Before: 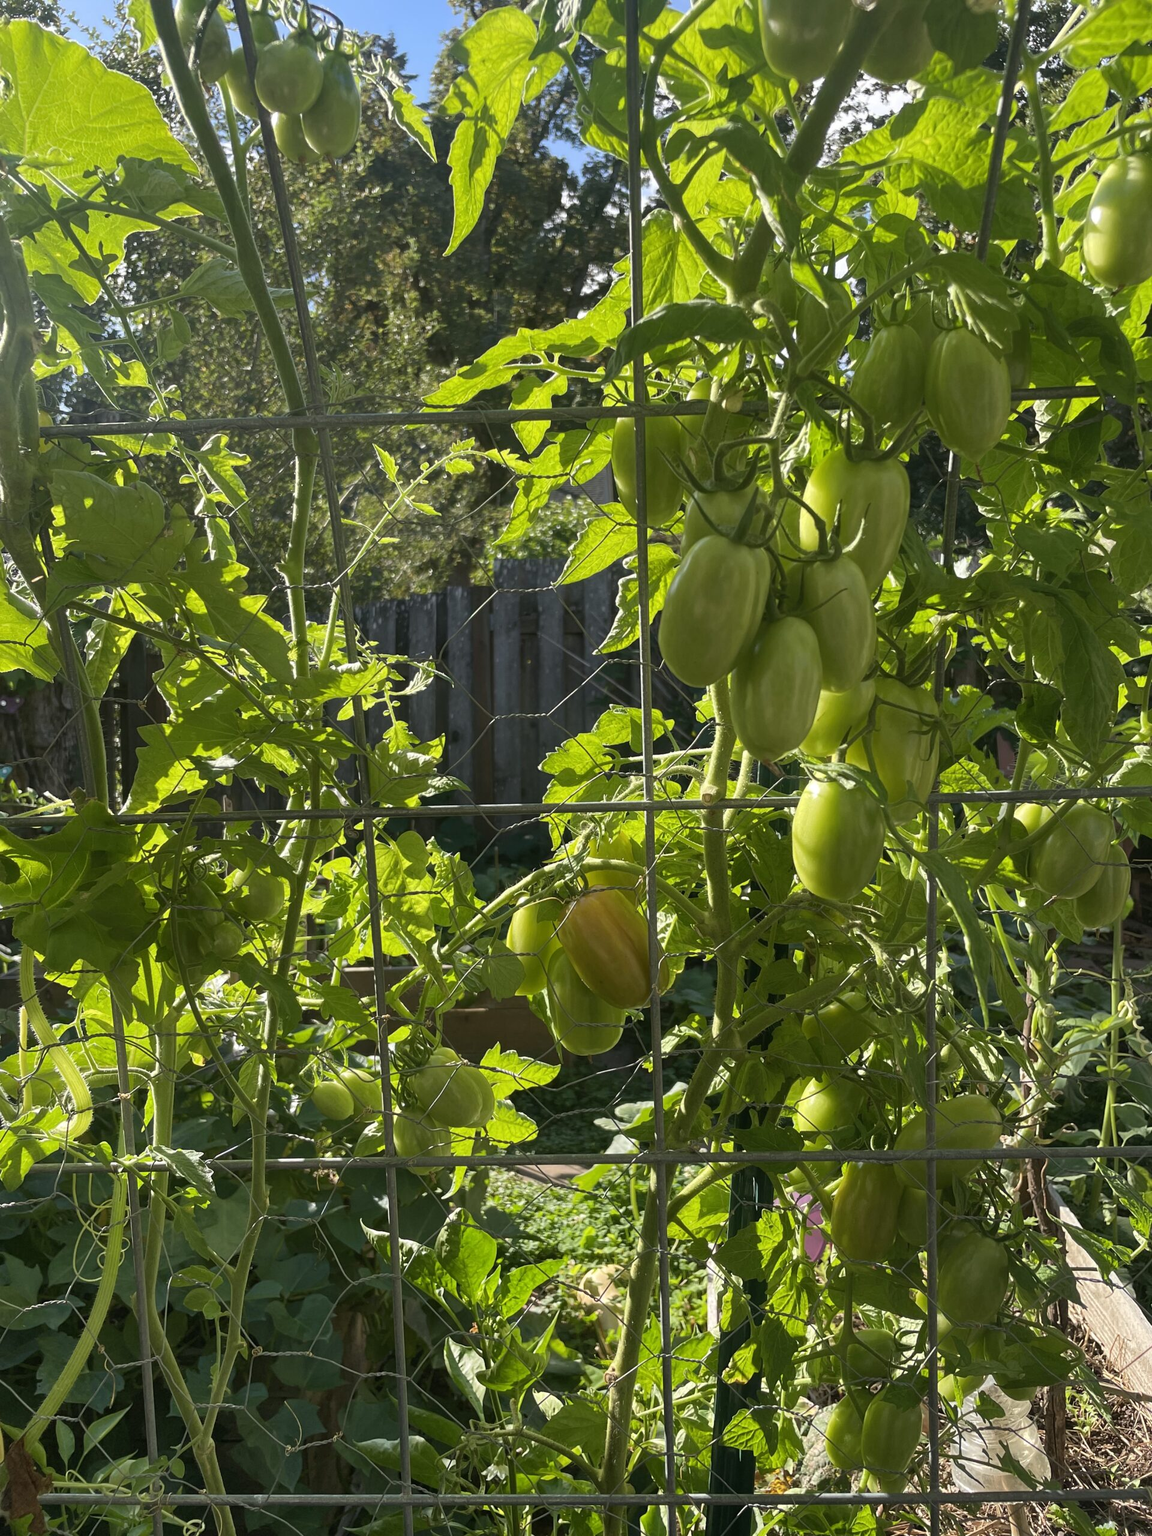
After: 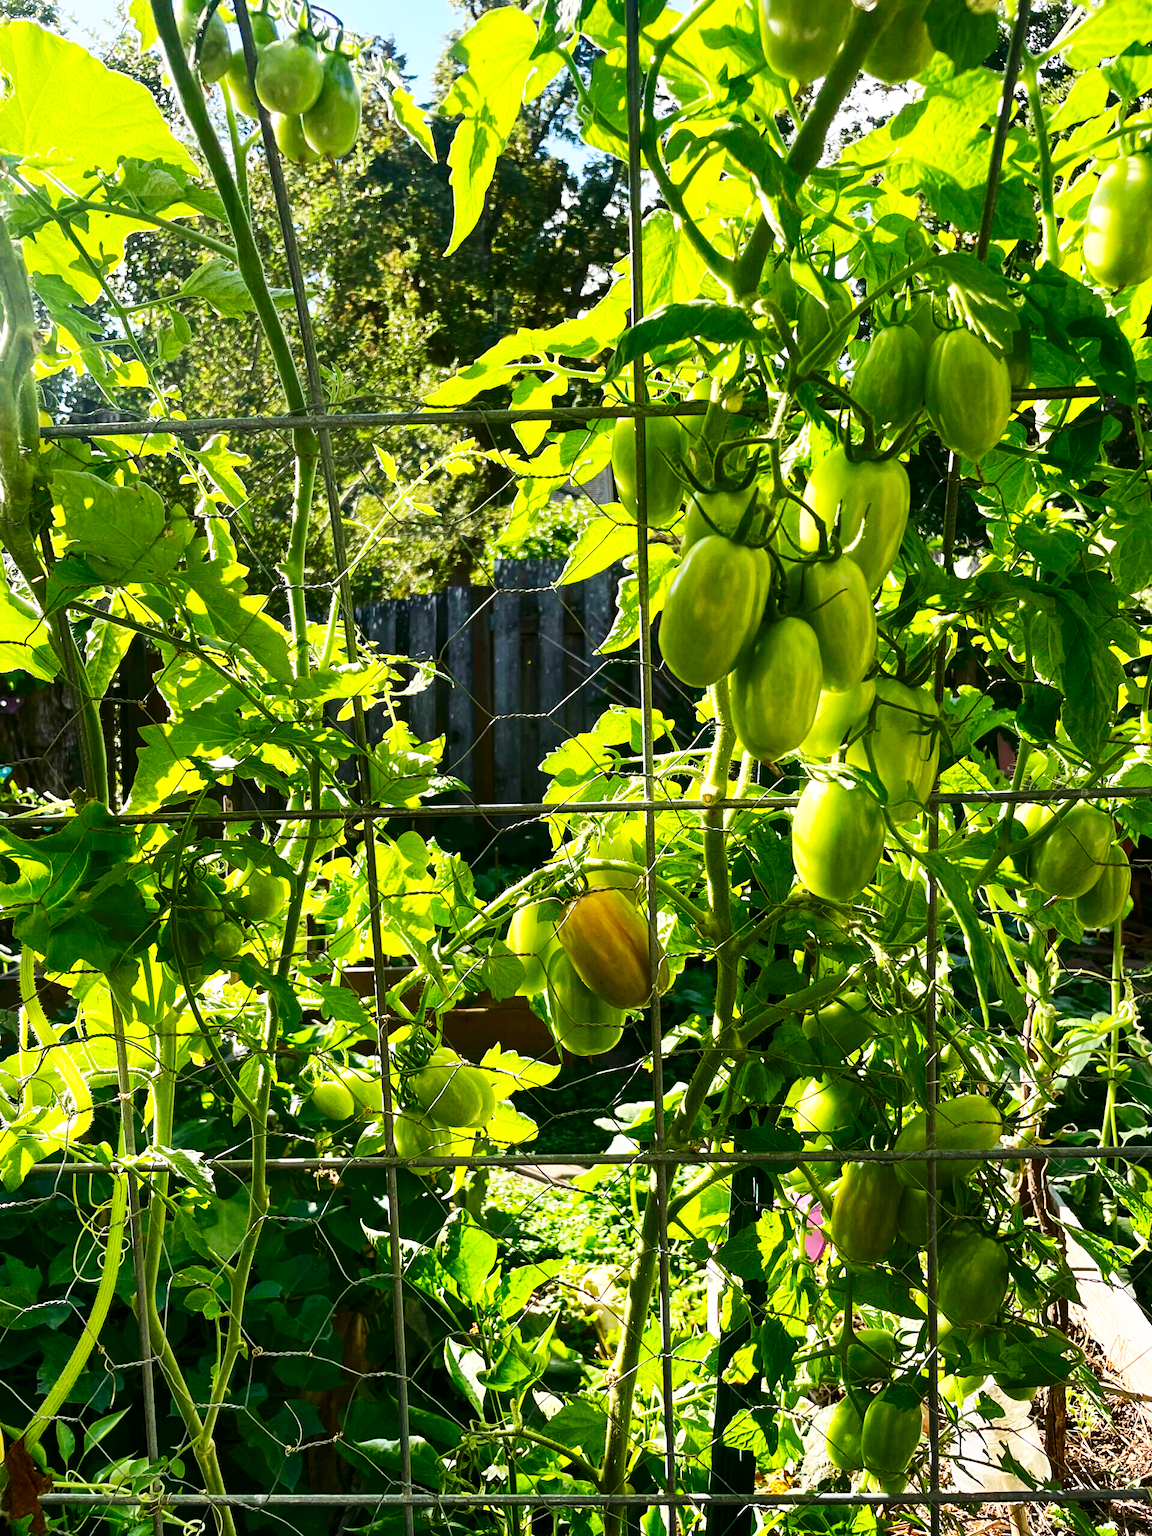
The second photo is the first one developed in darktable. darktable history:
contrast brightness saturation: contrast 0.19, brightness -0.11, saturation 0.21
base curve: curves: ch0 [(0, 0) (0.007, 0.004) (0.027, 0.03) (0.046, 0.07) (0.207, 0.54) (0.442, 0.872) (0.673, 0.972) (1, 1)], preserve colors none
